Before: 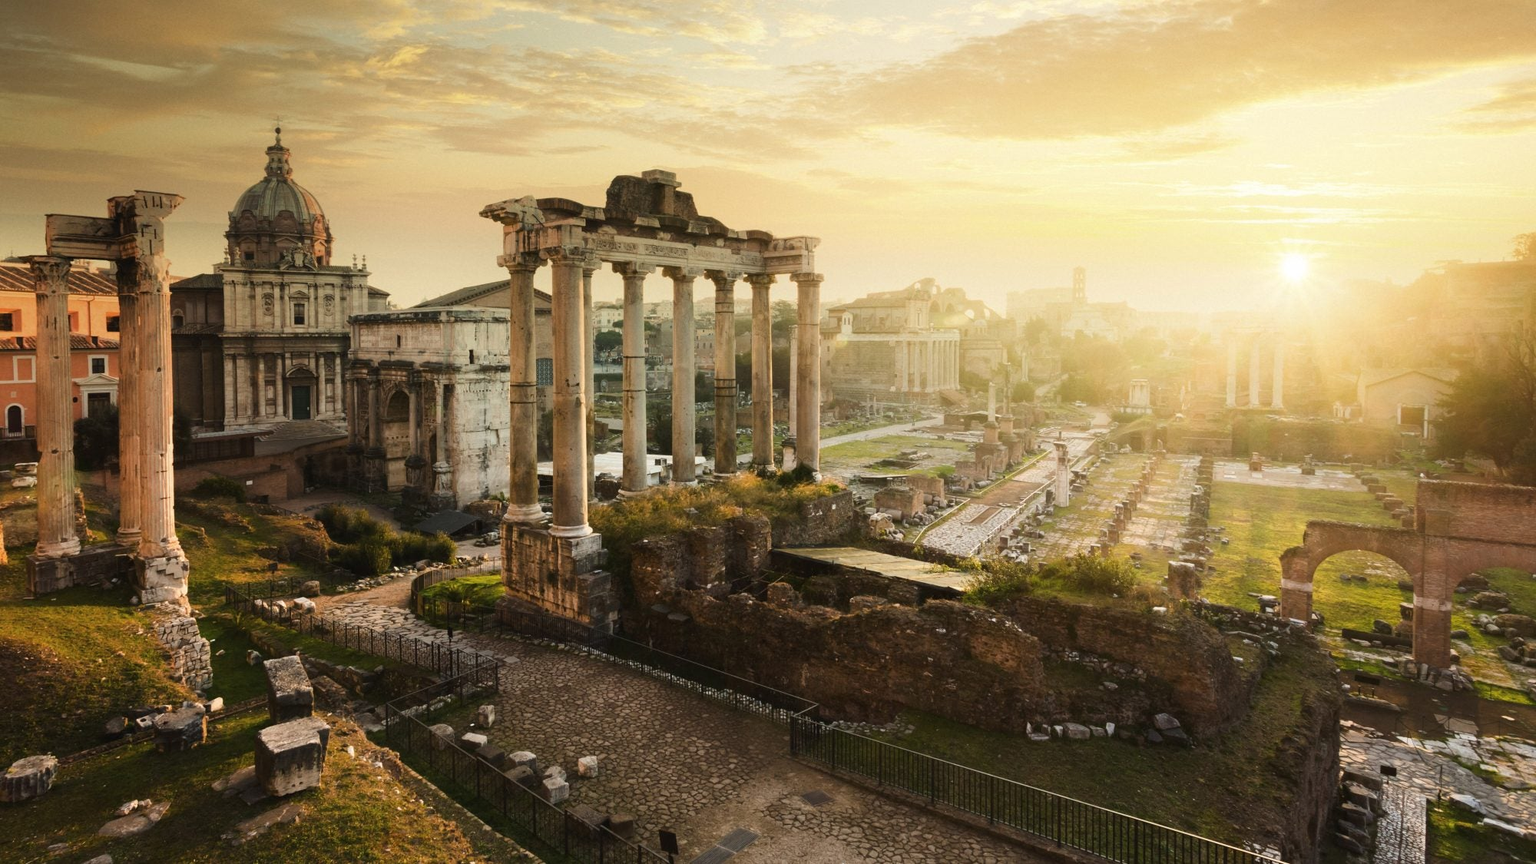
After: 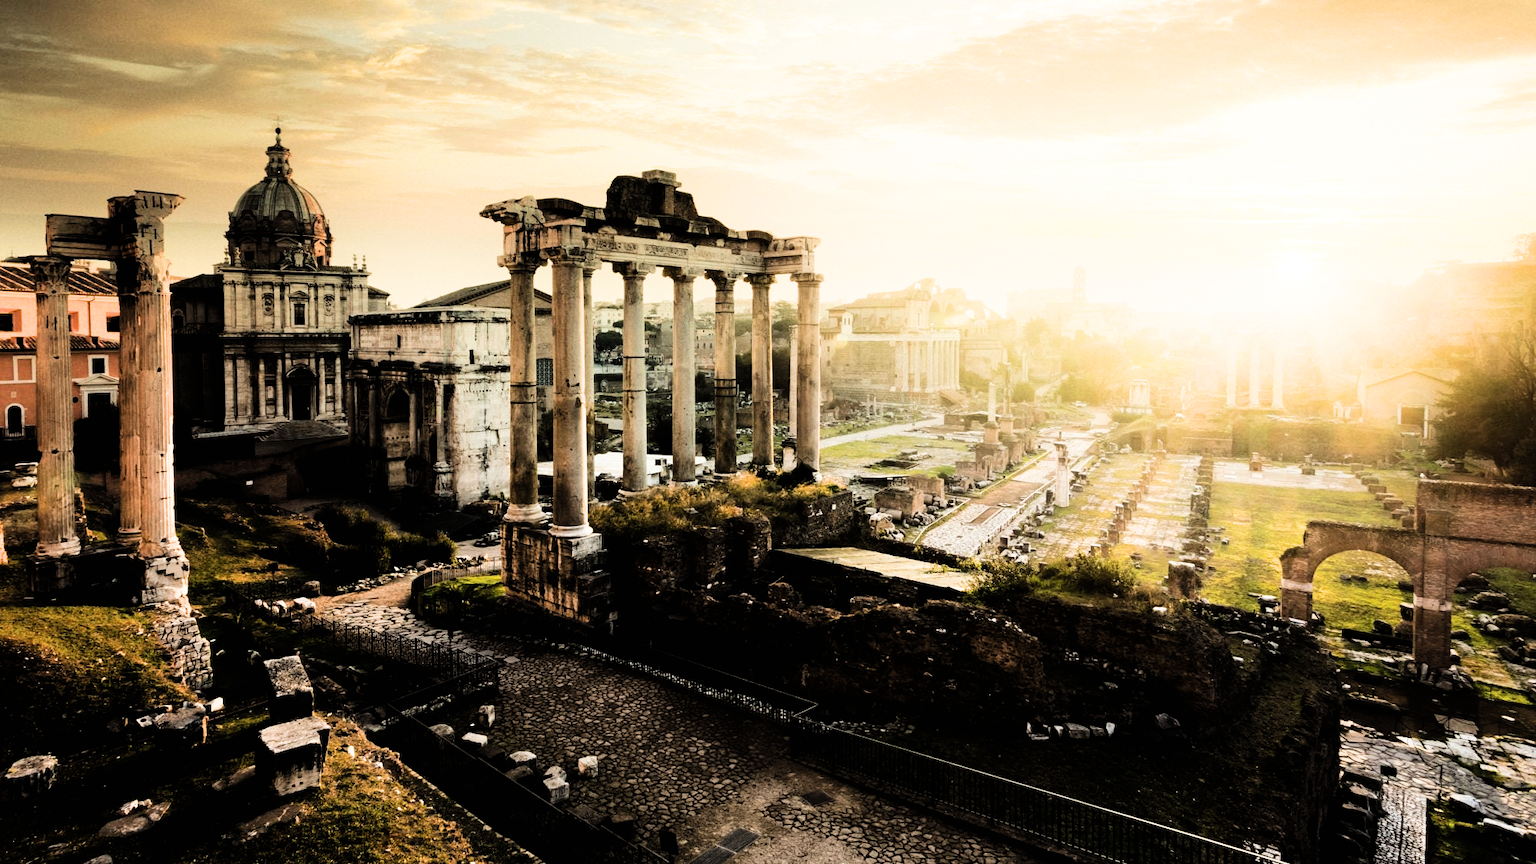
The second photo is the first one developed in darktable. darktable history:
tone equalizer: -8 EV -1.08 EV, -7 EV -1.01 EV, -6 EV -0.867 EV, -5 EV -0.578 EV, -3 EV 0.578 EV, -2 EV 0.867 EV, -1 EV 1.01 EV, +0 EV 1.08 EV, edges refinement/feathering 500, mask exposure compensation -1.57 EV, preserve details no
filmic rgb: black relative exposure -5 EV, white relative exposure 3.5 EV, hardness 3.19, contrast 1.3, highlights saturation mix -50%
fill light: on, module defaults
